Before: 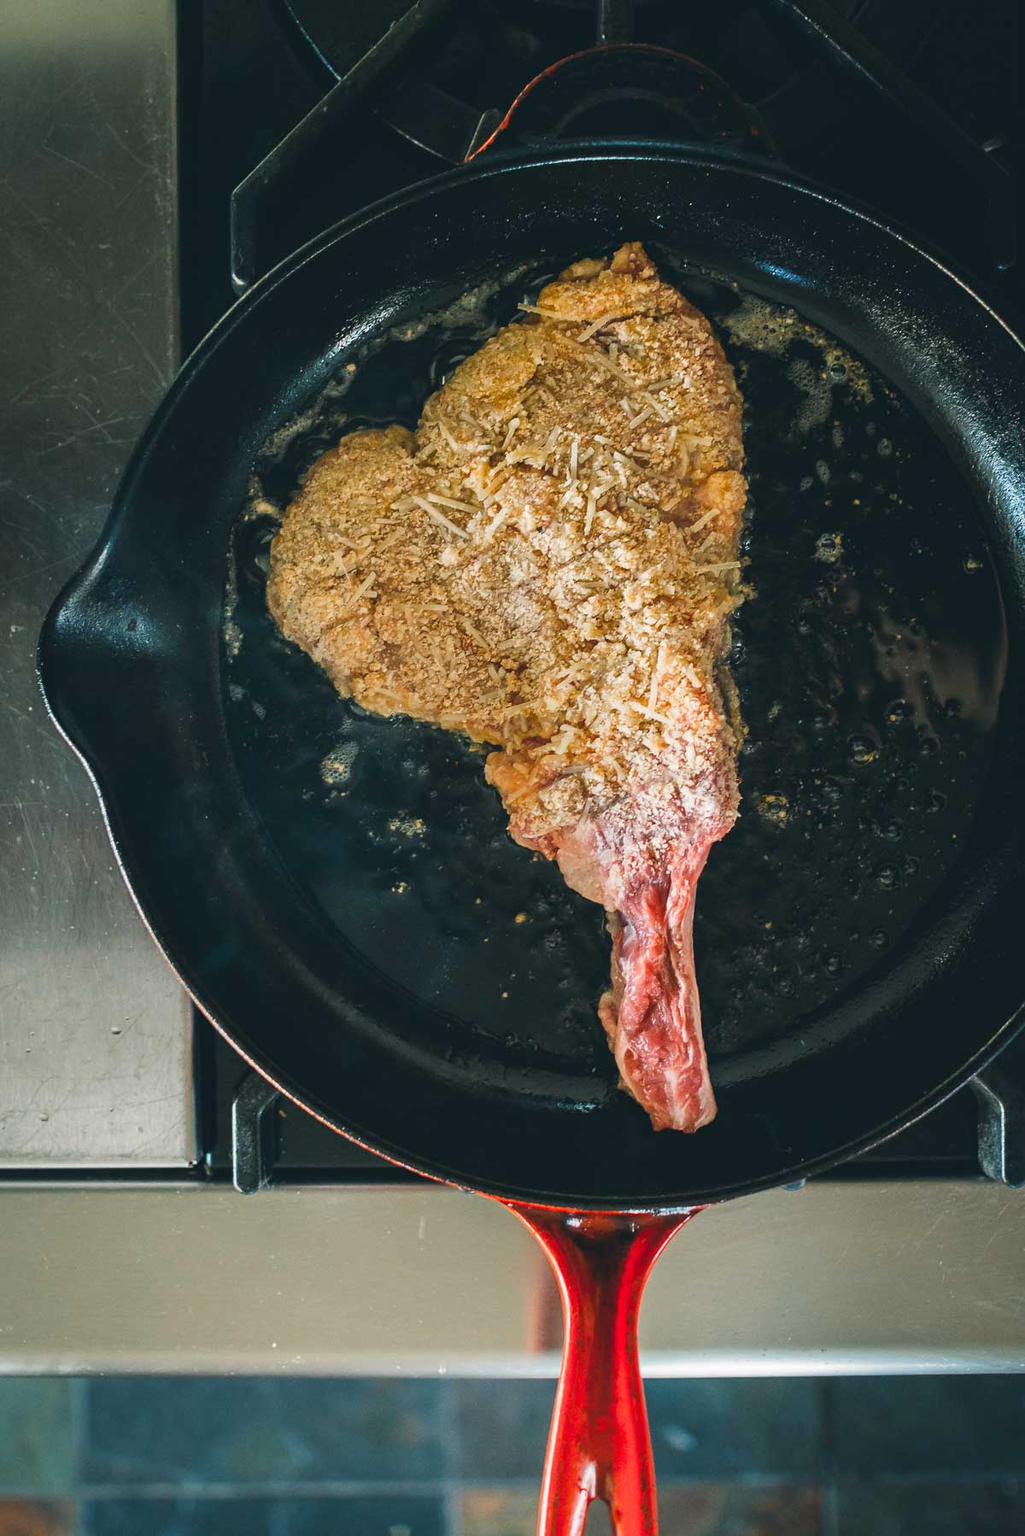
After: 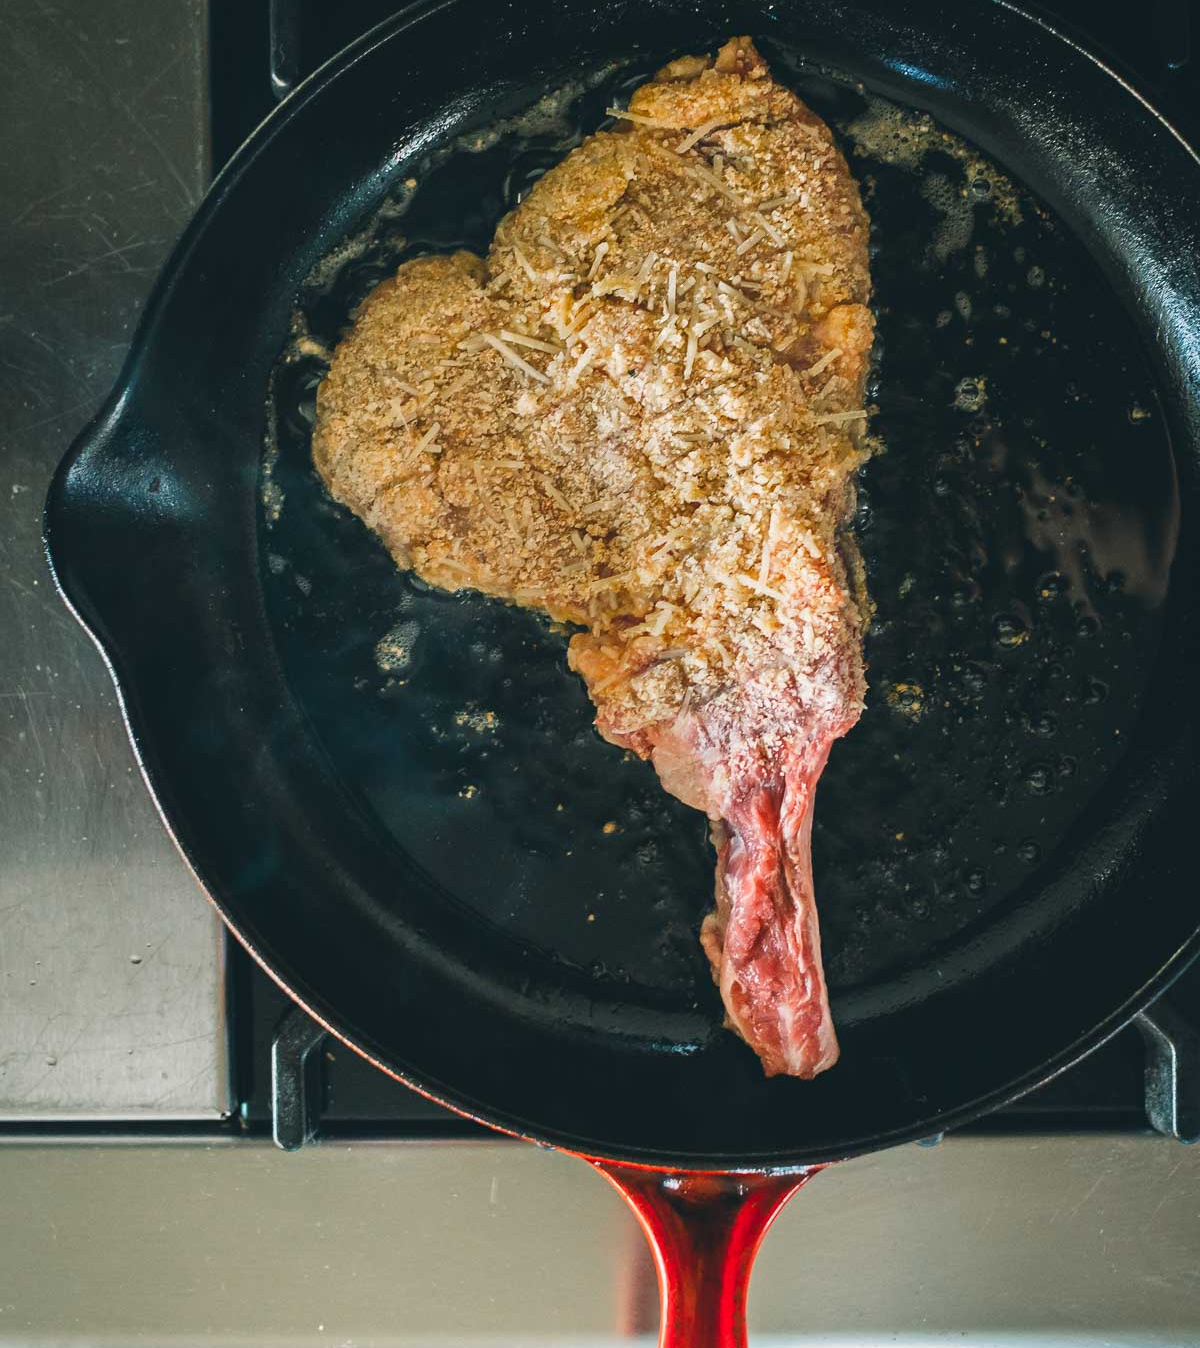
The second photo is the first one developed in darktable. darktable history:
crop: top 13.778%, bottom 11.233%
